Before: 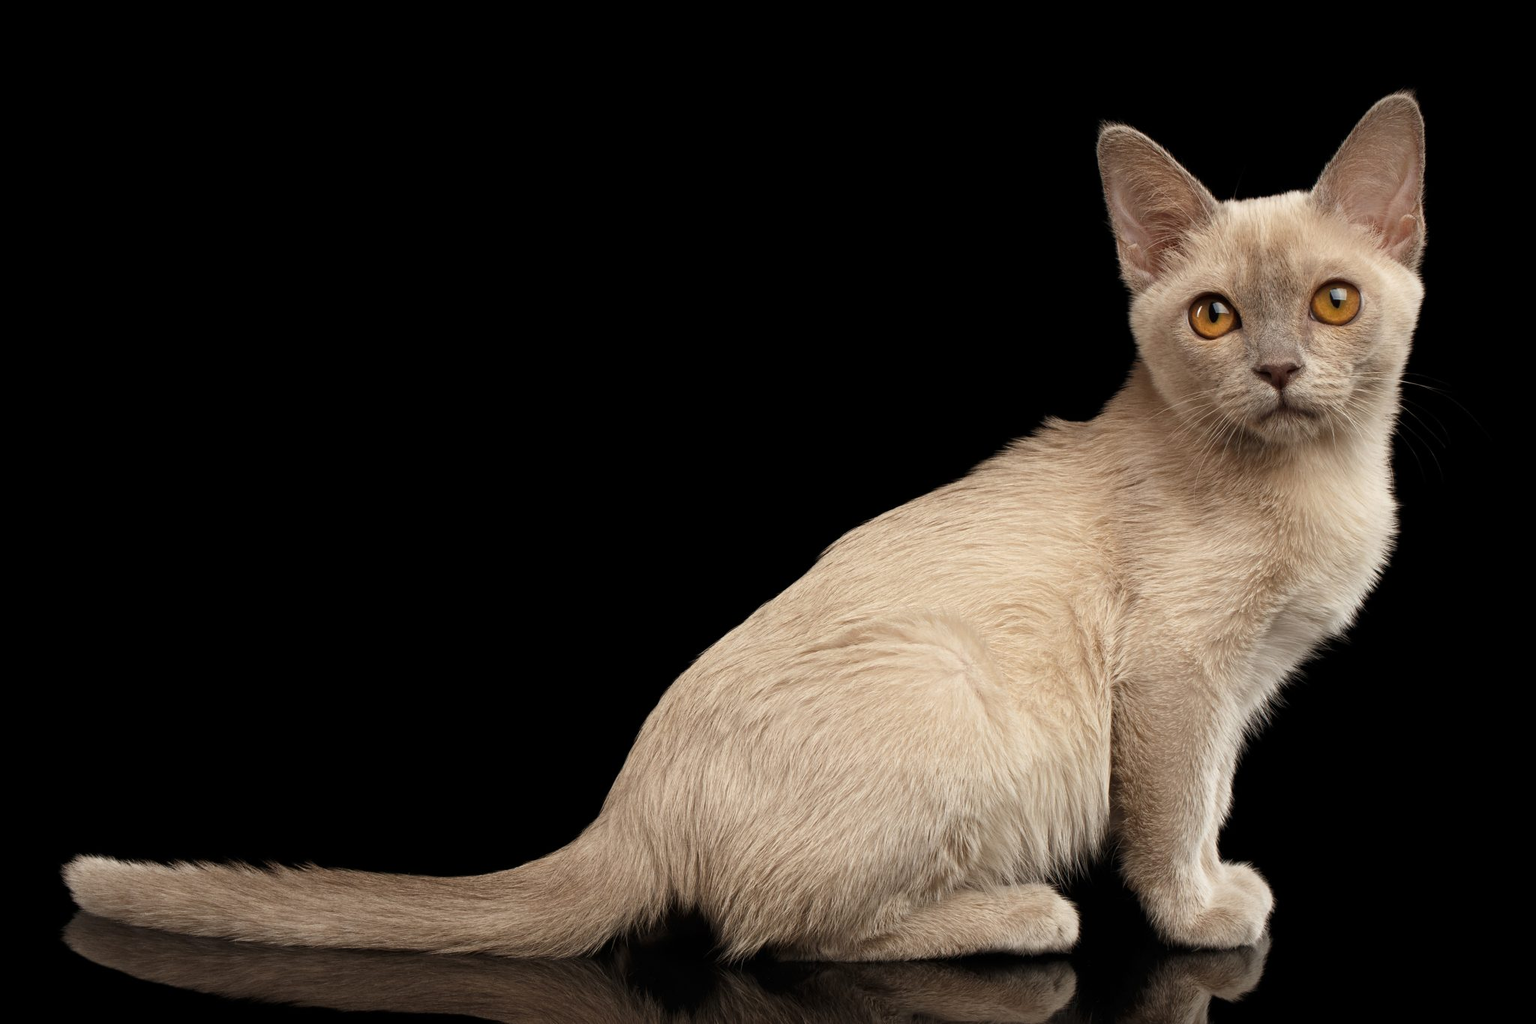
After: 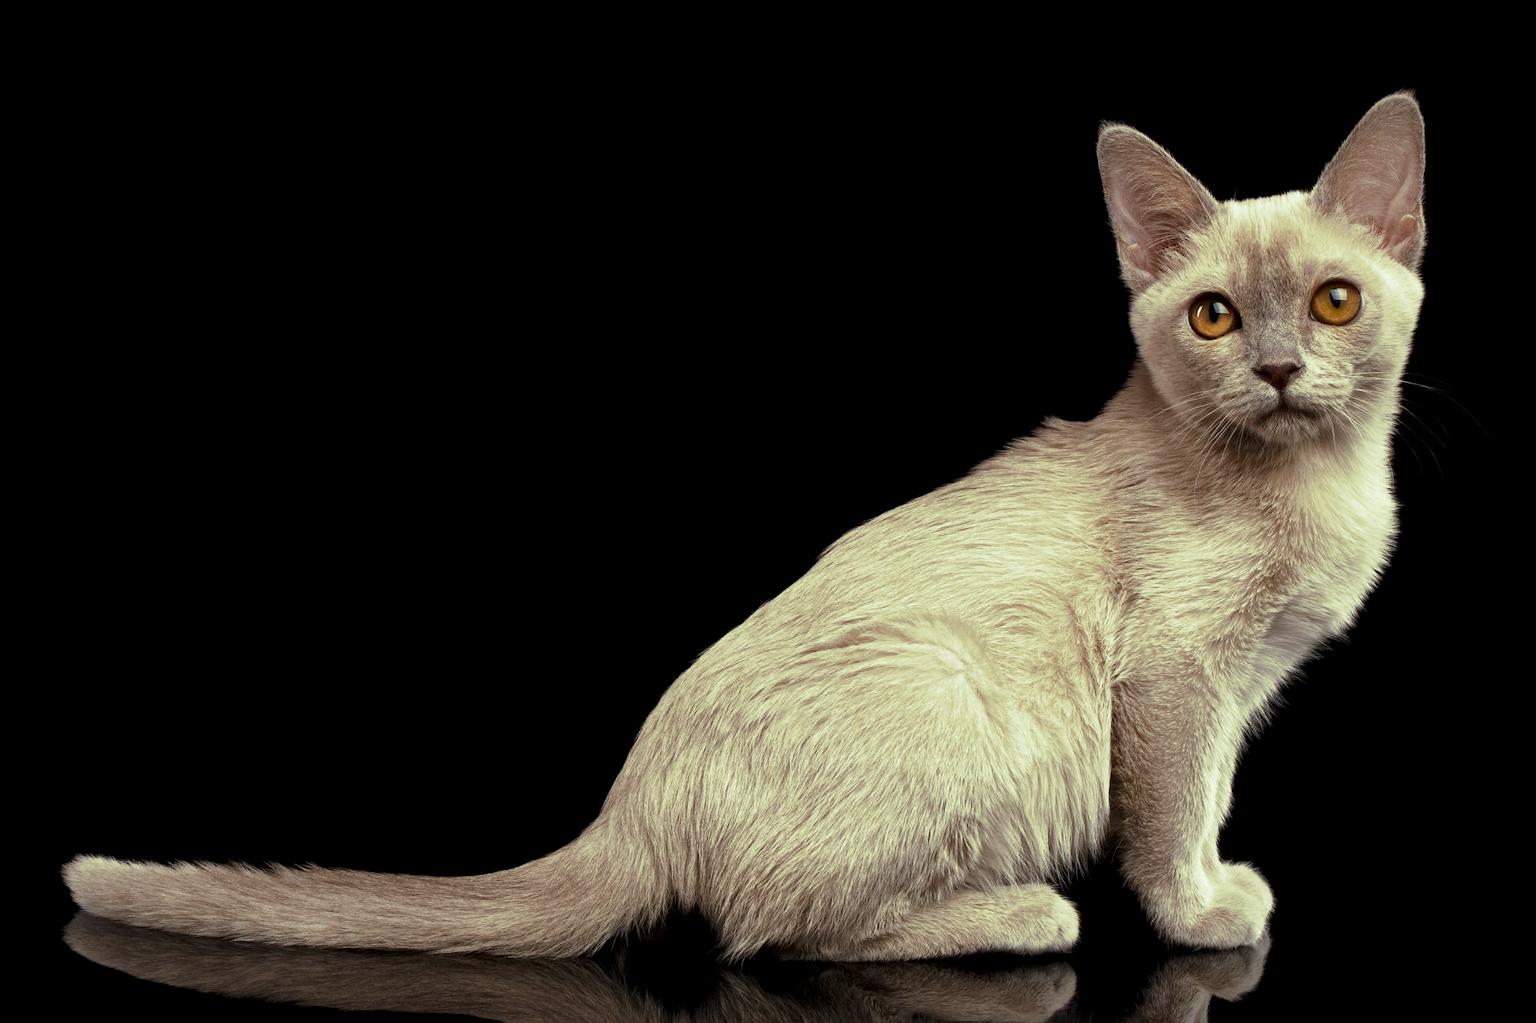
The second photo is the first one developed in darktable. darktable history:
local contrast: mode bilateral grid, contrast 25, coarseness 60, detail 151%, midtone range 0.2
white balance: red 0.974, blue 1.044
split-toning: shadows › hue 290.82°, shadows › saturation 0.34, highlights › saturation 0.38, balance 0, compress 50%
